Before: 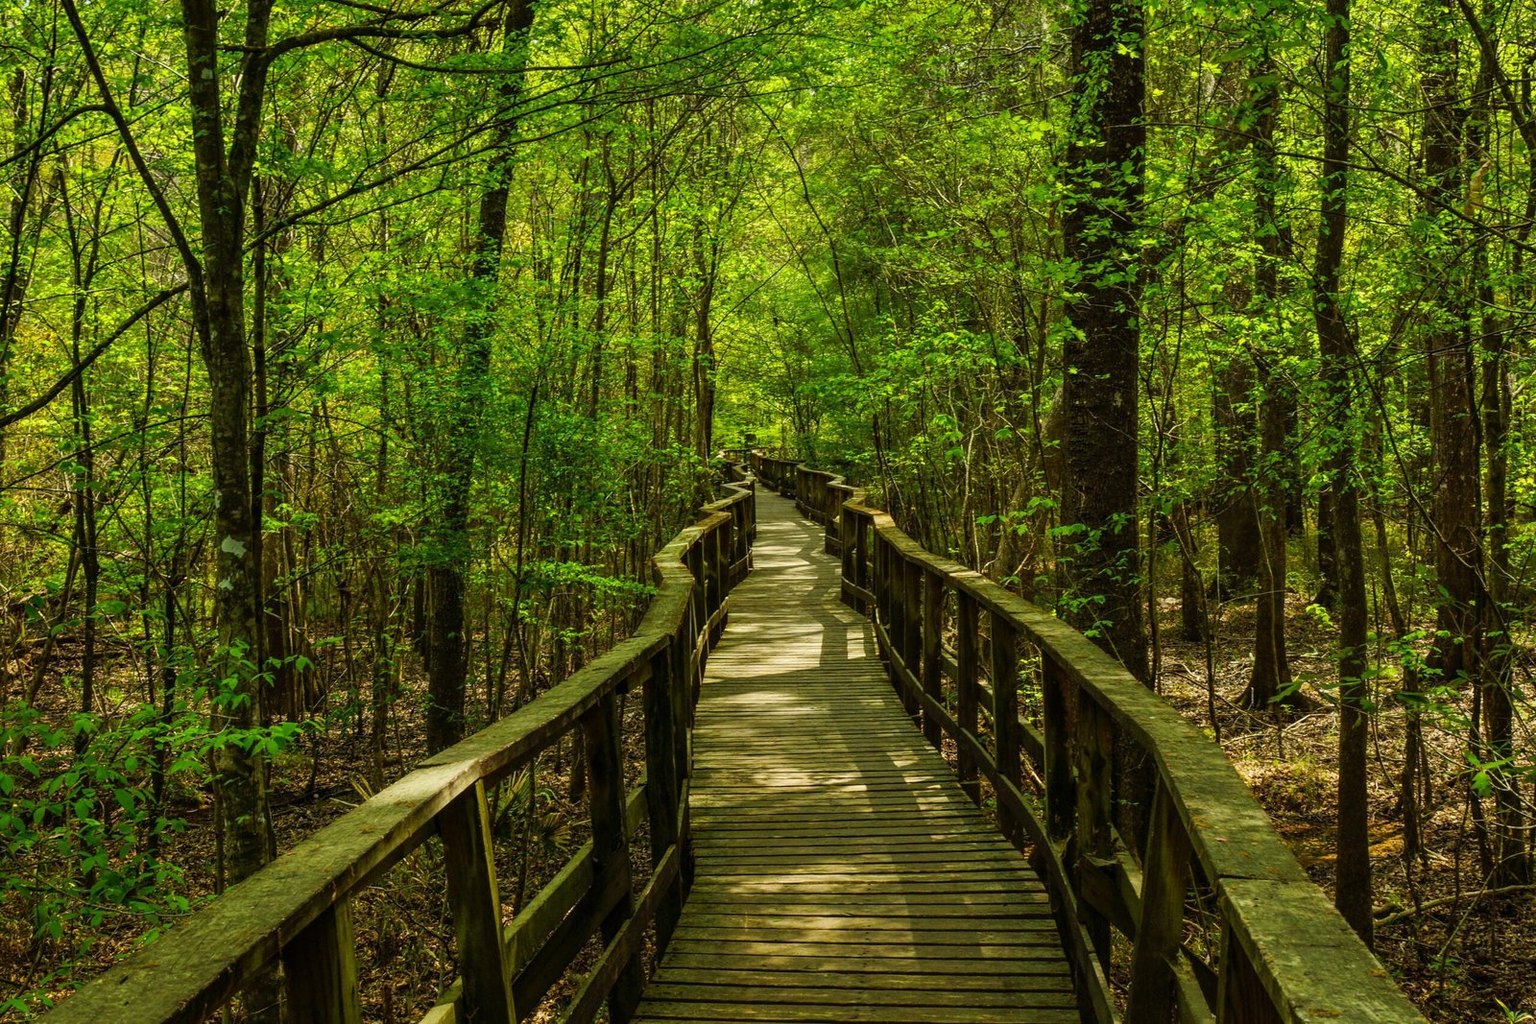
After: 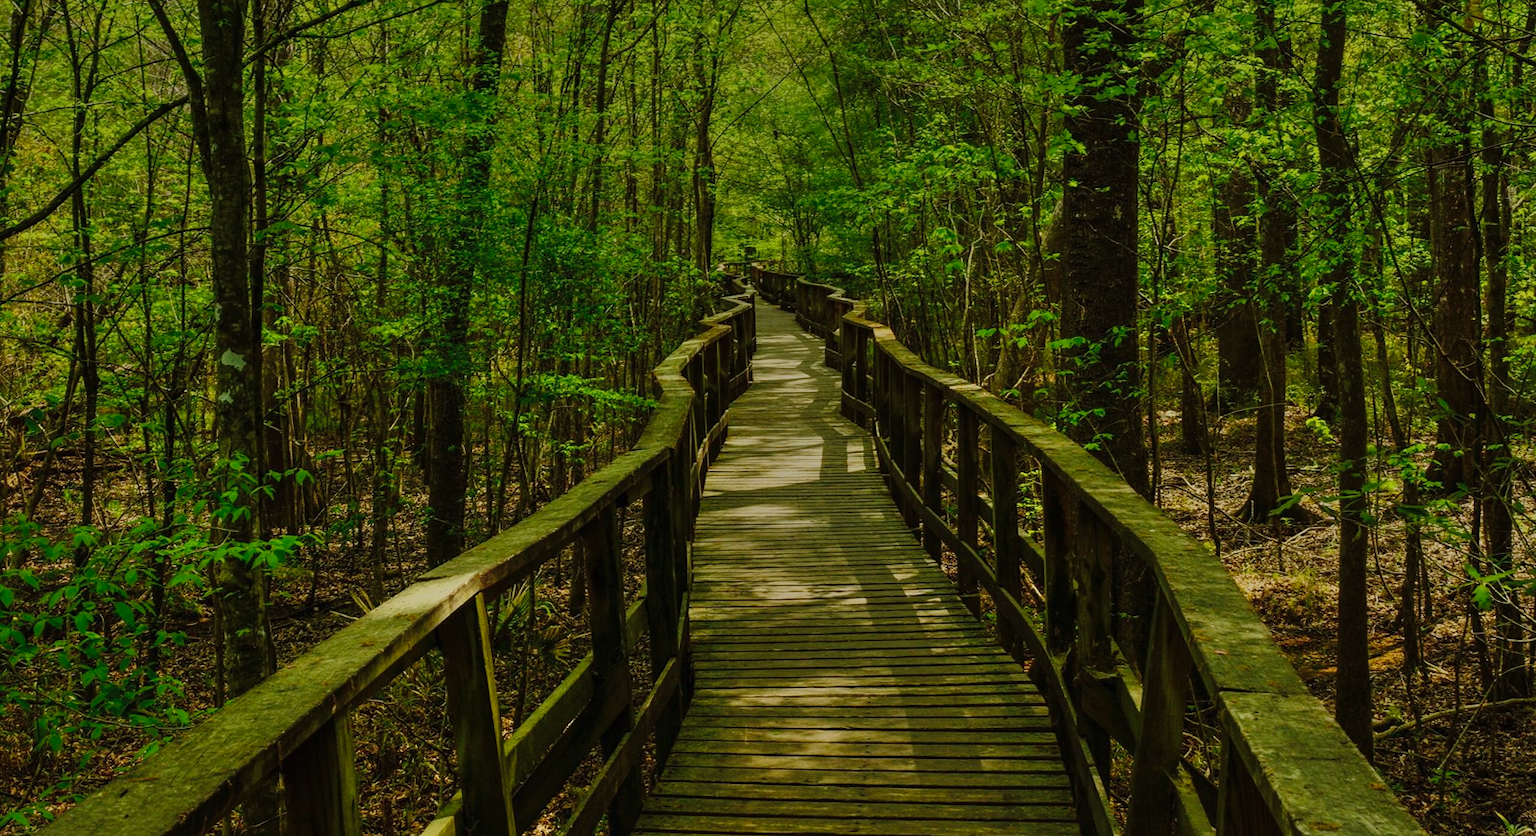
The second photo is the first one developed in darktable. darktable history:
exposure: exposure -2.428 EV, compensate exposure bias true, compensate highlight preservation false
crop and rotate: top 18.312%
levels: levels [0, 0.445, 1]
shadows and highlights: soften with gaussian
